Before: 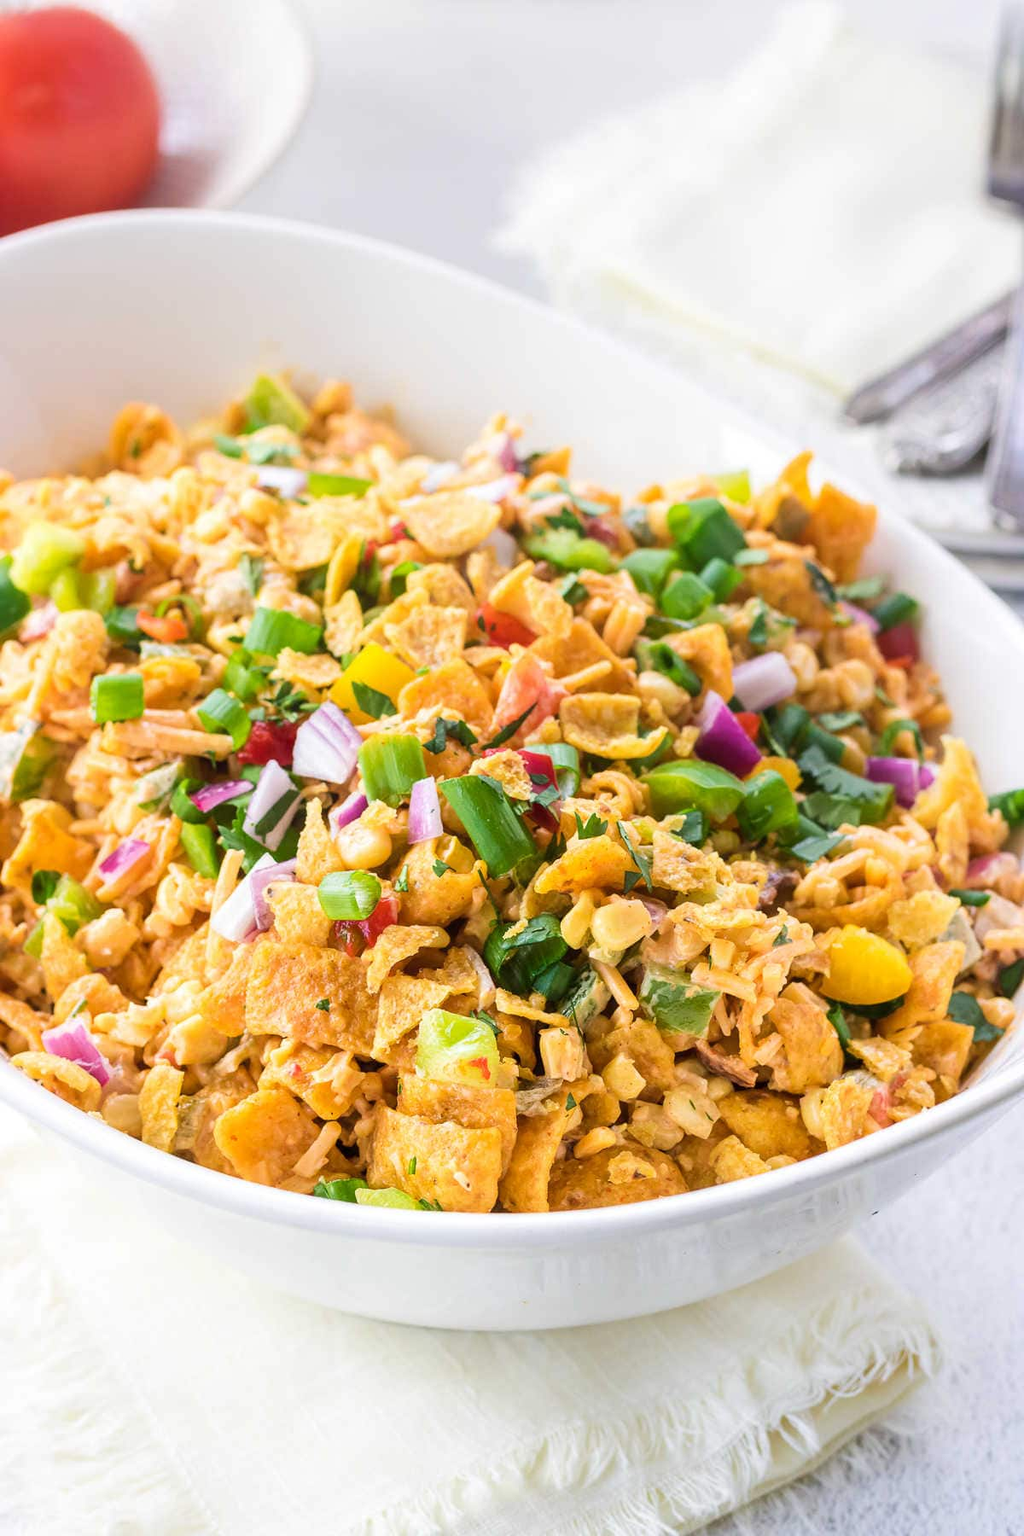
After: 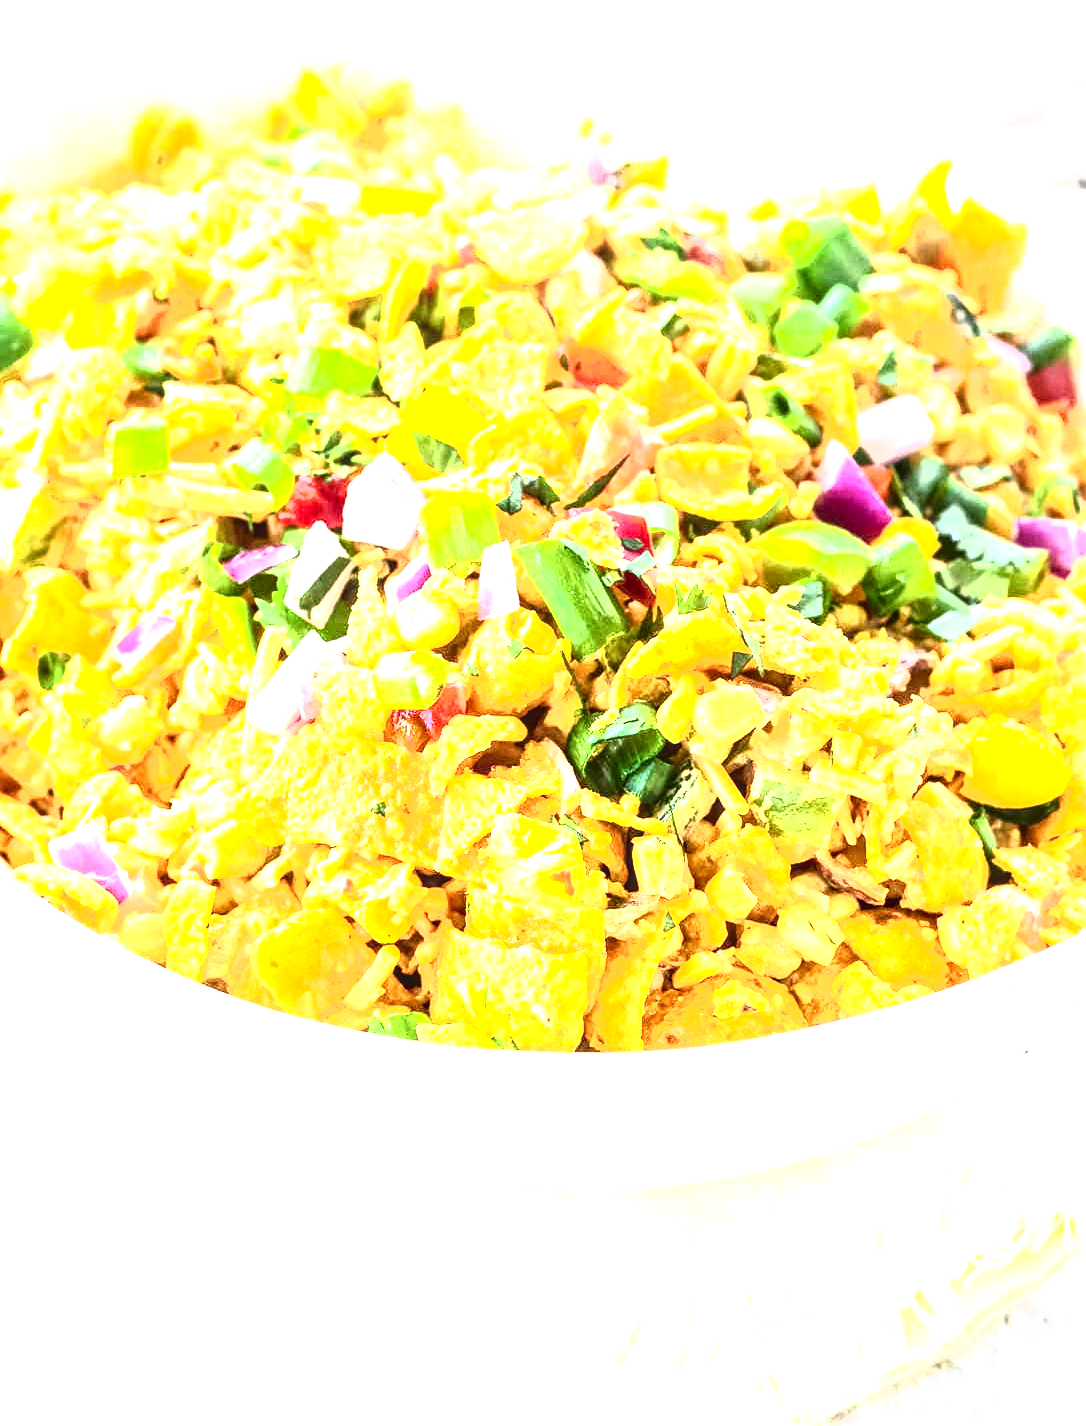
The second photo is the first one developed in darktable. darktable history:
tone curve: curves: ch0 [(0, 0) (0.003, 0.001) (0.011, 0.002) (0.025, 0.002) (0.044, 0.006) (0.069, 0.01) (0.1, 0.017) (0.136, 0.023) (0.177, 0.038) (0.224, 0.066) (0.277, 0.118) (0.335, 0.185) (0.399, 0.264) (0.468, 0.365) (0.543, 0.475) (0.623, 0.606) (0.709, 0.759) (0.801, 0.923) (0.898, 0.999) (1, 1)], color space Lab, independent channels, preserve colors none
crop: top 20.522%, right 9.449%, bottom 0.225%
exposure: black level correction 0, exposure 1.883 EV, compensate exposure bias true, compensate highlight preservation false
local contrast: on, module defaults
